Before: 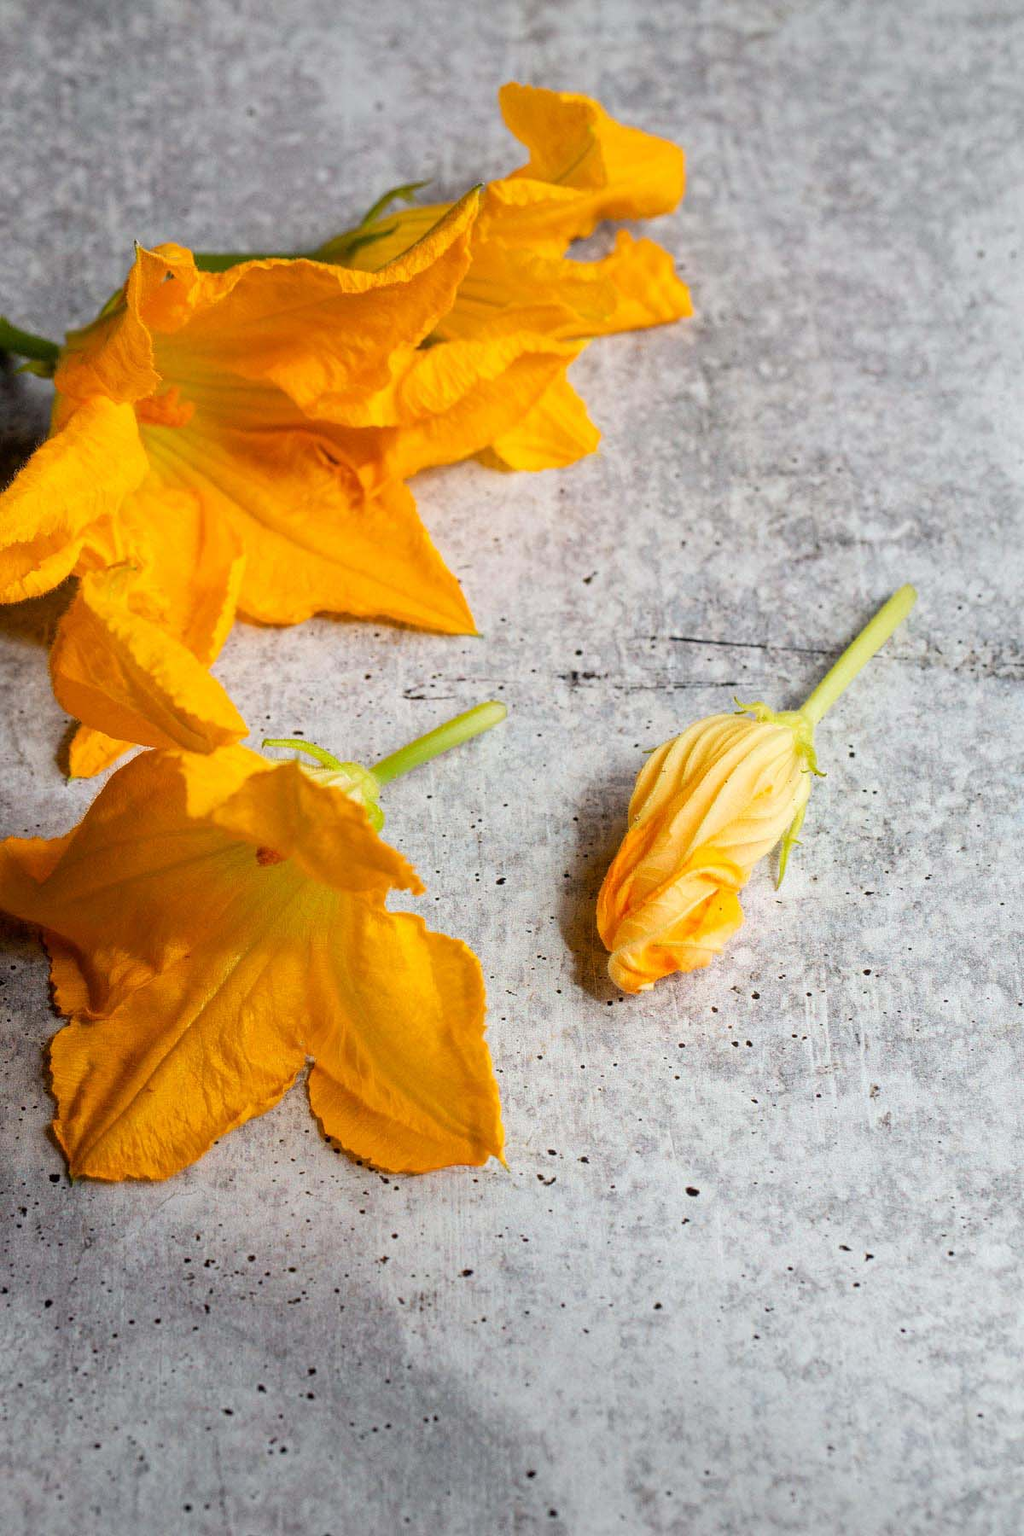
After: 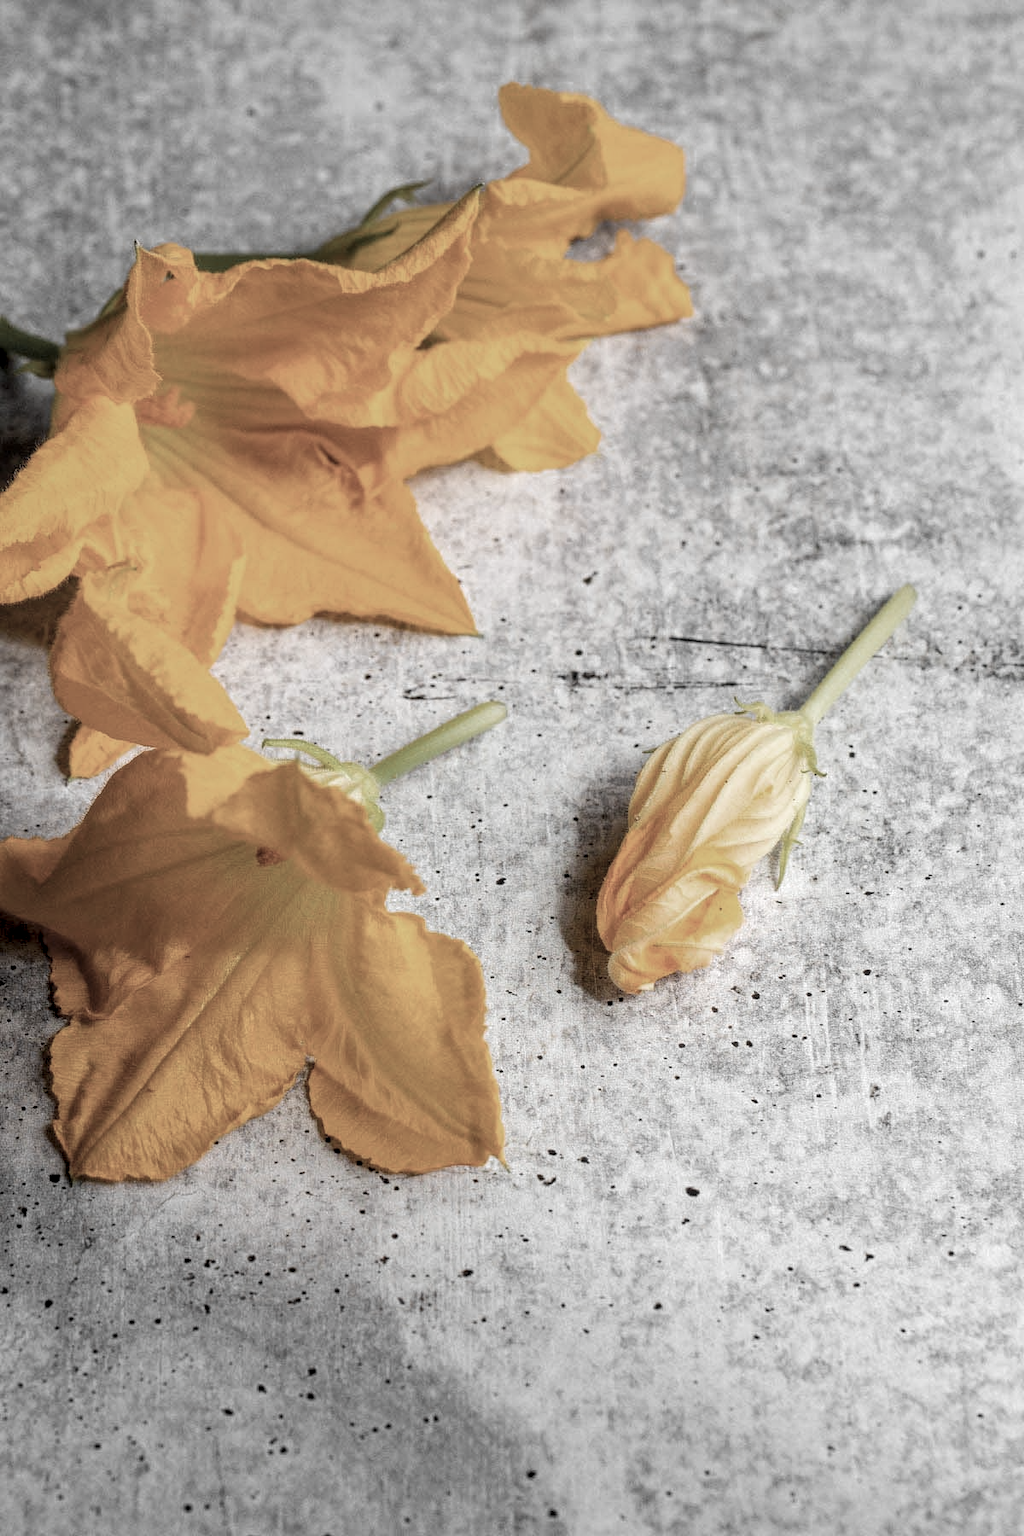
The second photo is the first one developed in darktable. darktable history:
local contrast: detail 130%
color zones: curves: ch0 [(0, 0.613) (0.01, 0.613) (0.245, 0.448) (0.498, 0.529) (0.642, 0.665) (0.879, 0.777) (0.99, 0.613)]; ch1 [(0, 0.035) (0.121, 0.189) (0.259, 0.197) (0.415, 0.061) (0.589, 0.022) (0.732, 0.022) (0.857, 0.026) (0.991, 0.053)]
